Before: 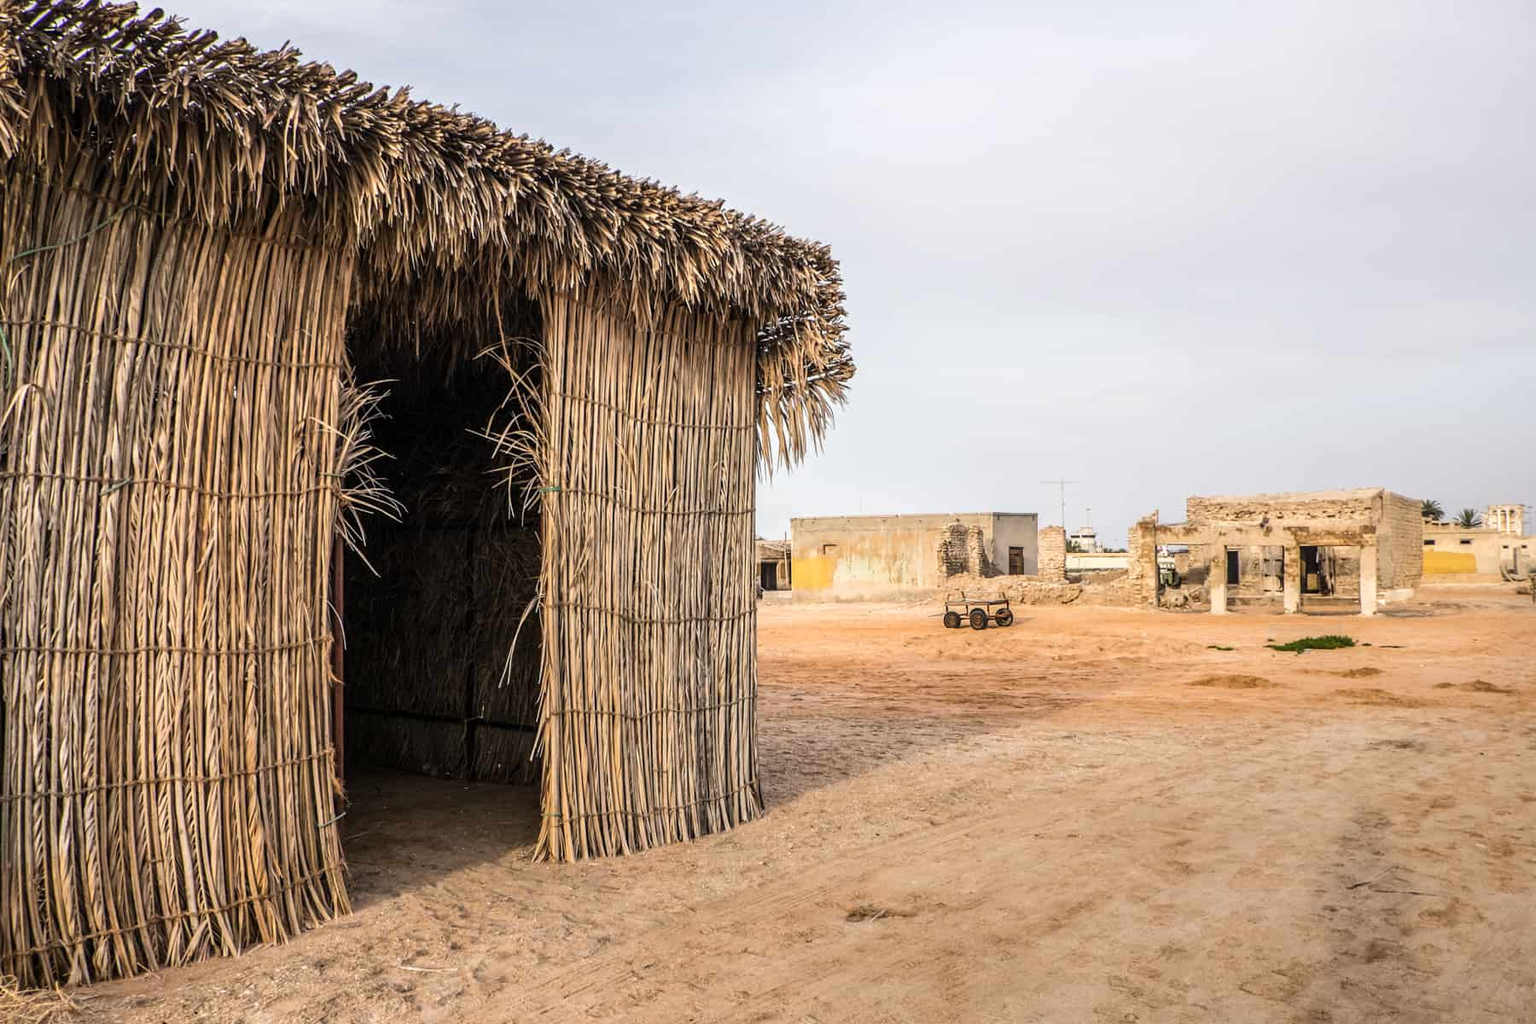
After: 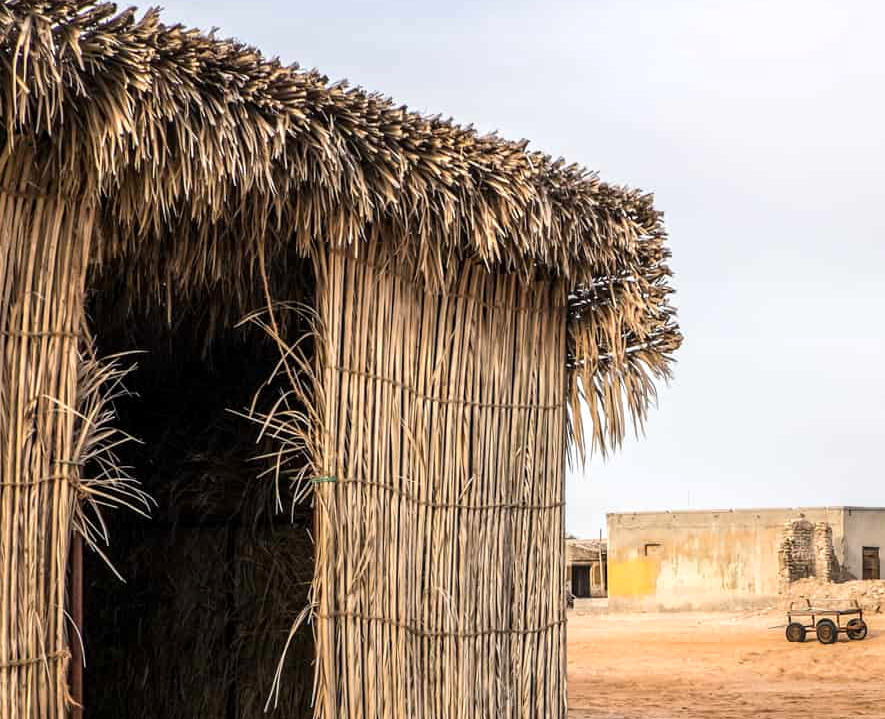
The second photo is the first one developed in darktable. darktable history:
crop: left 17.782%, top 7.914%, right 33.02%, bottom 32.123%
exposure: black level correction 0.001, exposure 0.139 EV, compensate highlight preservation false
